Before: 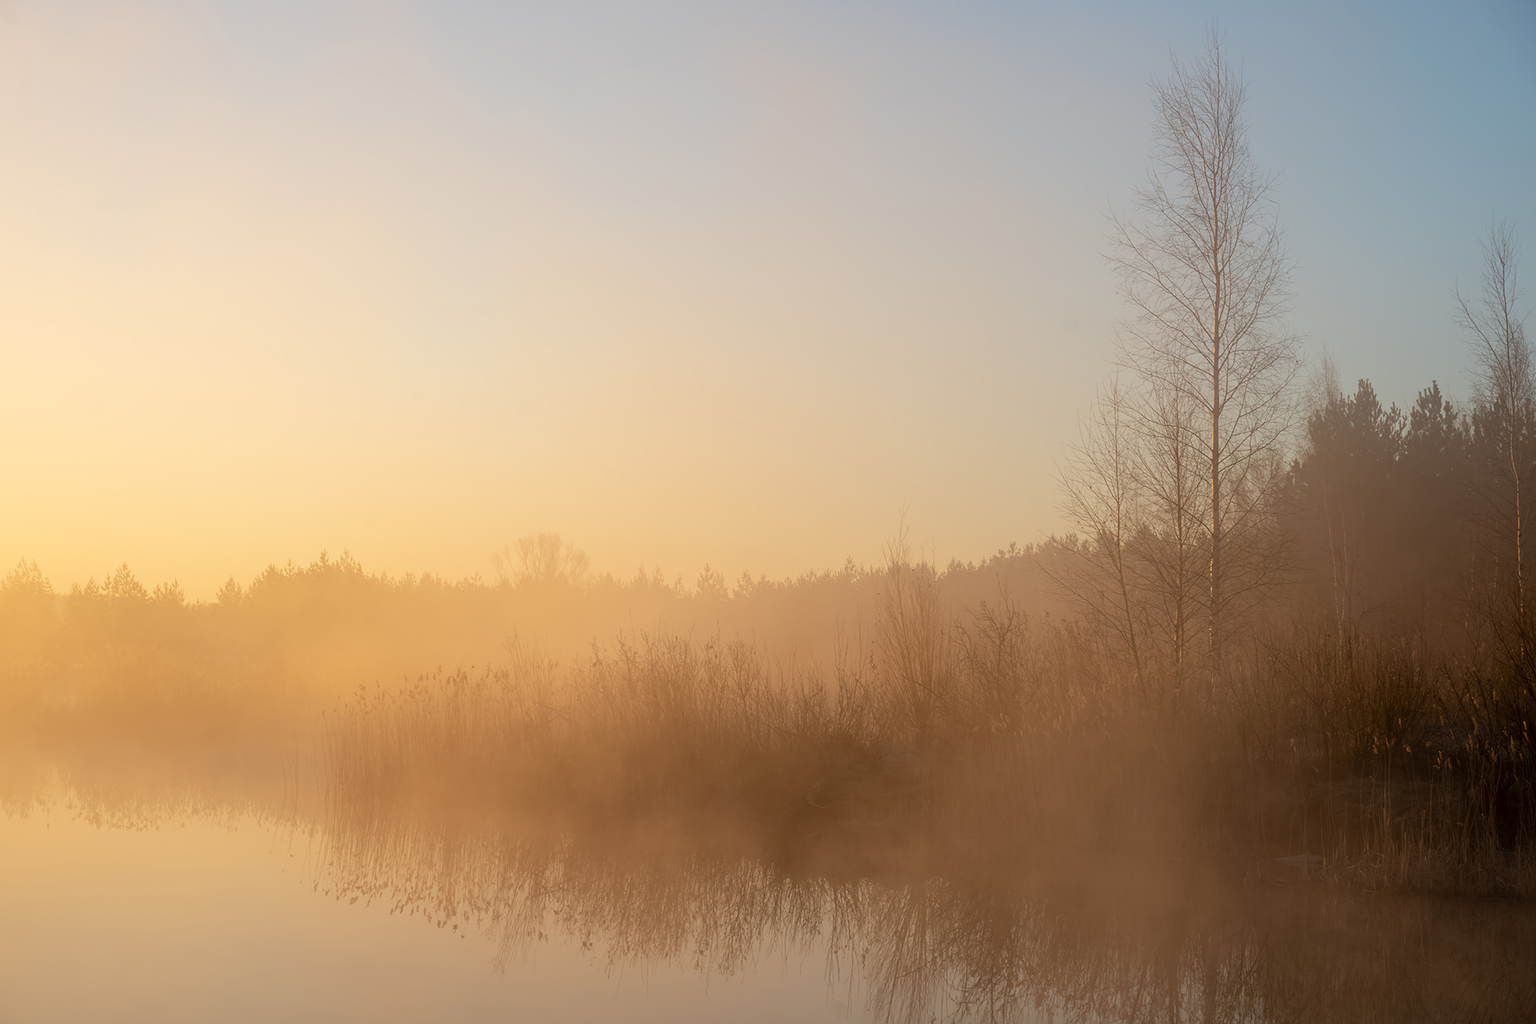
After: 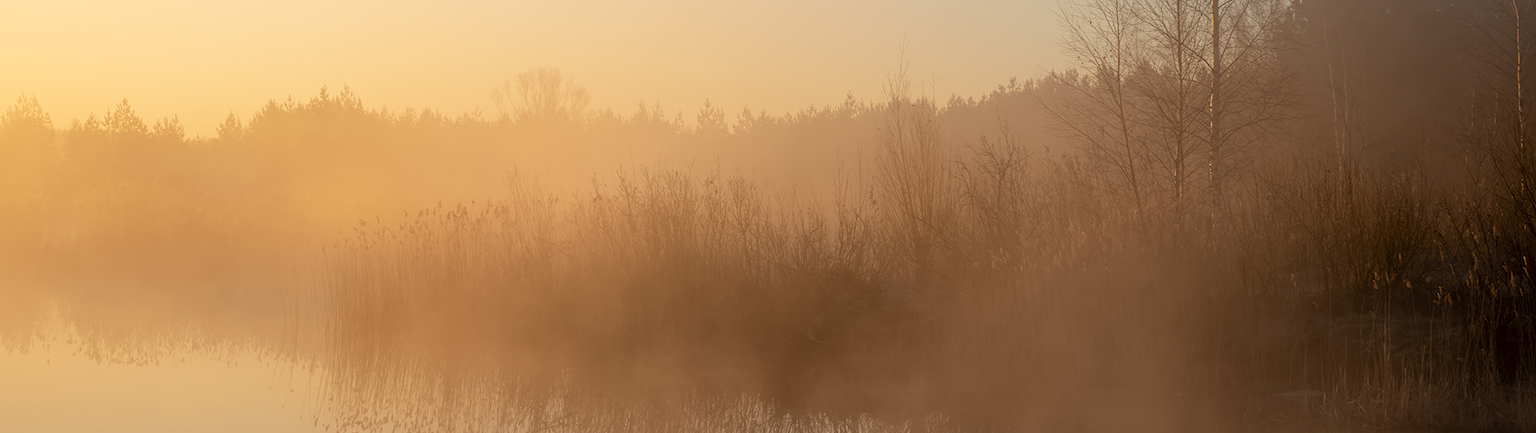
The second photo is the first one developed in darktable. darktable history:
crop: top 45.444%, bottom 12.105%
